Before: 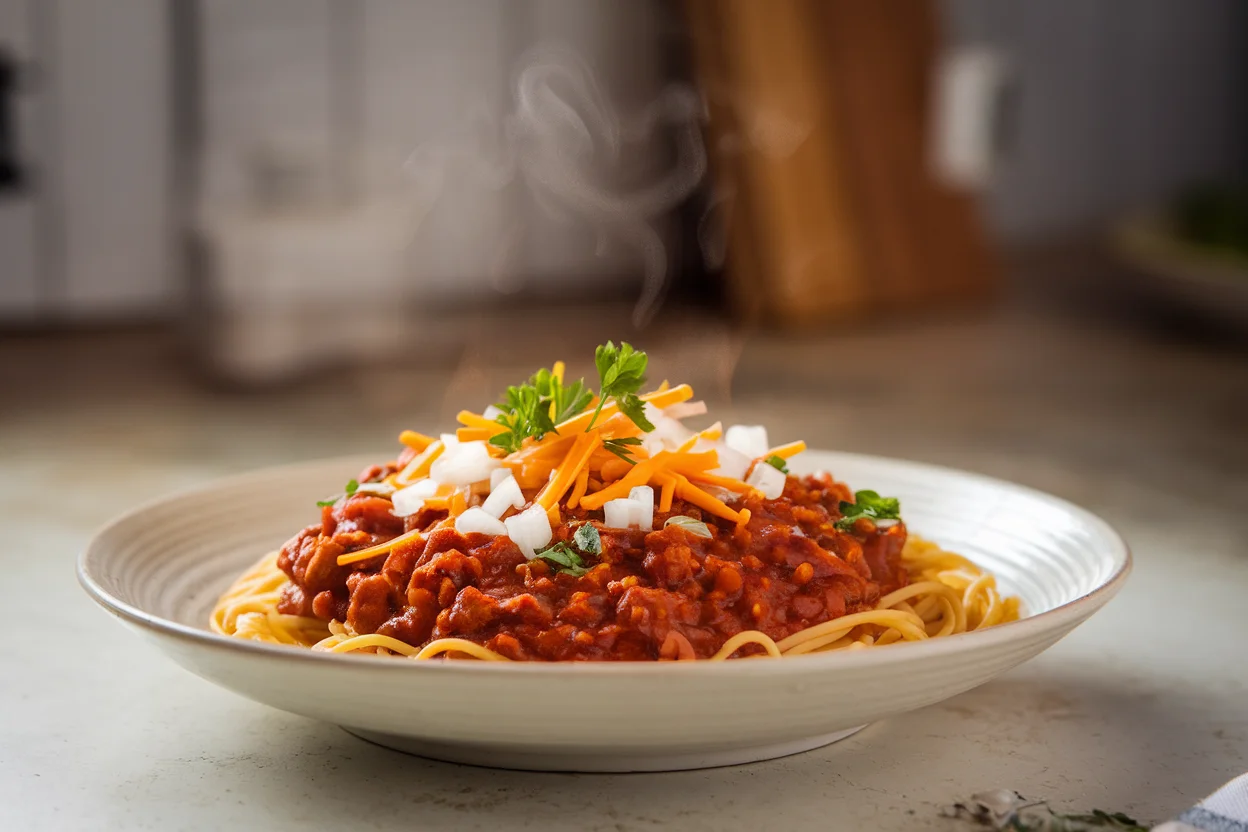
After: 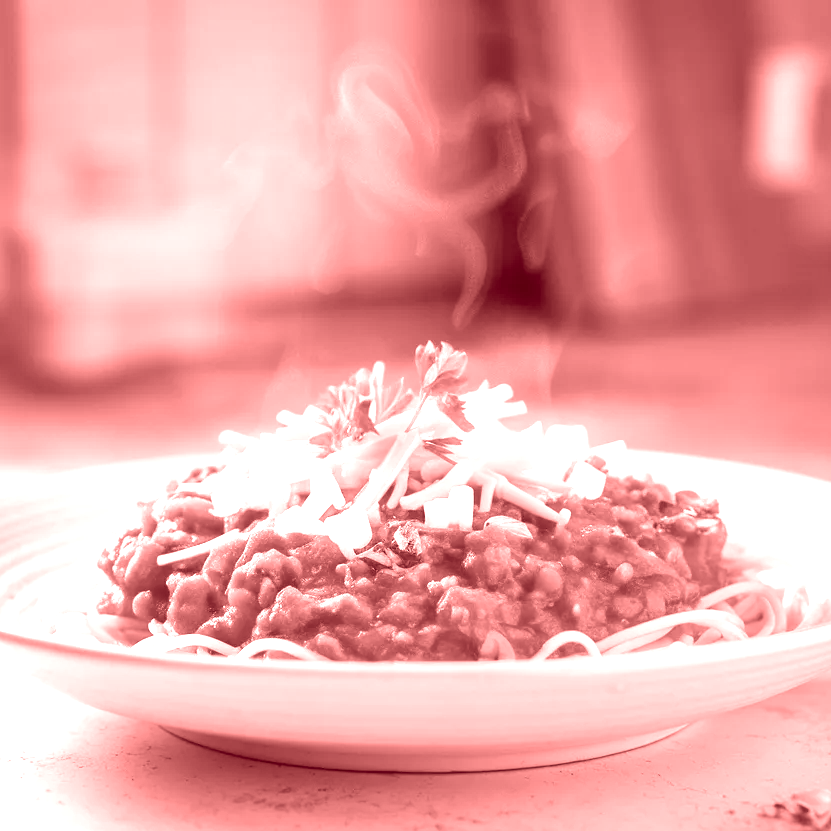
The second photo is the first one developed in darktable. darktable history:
exposure: black level correction 0, exposure 1.2 EV, compensate exposure bias true, compensate highlight preservation false
crop and rotate: left 14.436%, right 18.898%
colorize: saturation 60%, source mix 100%
